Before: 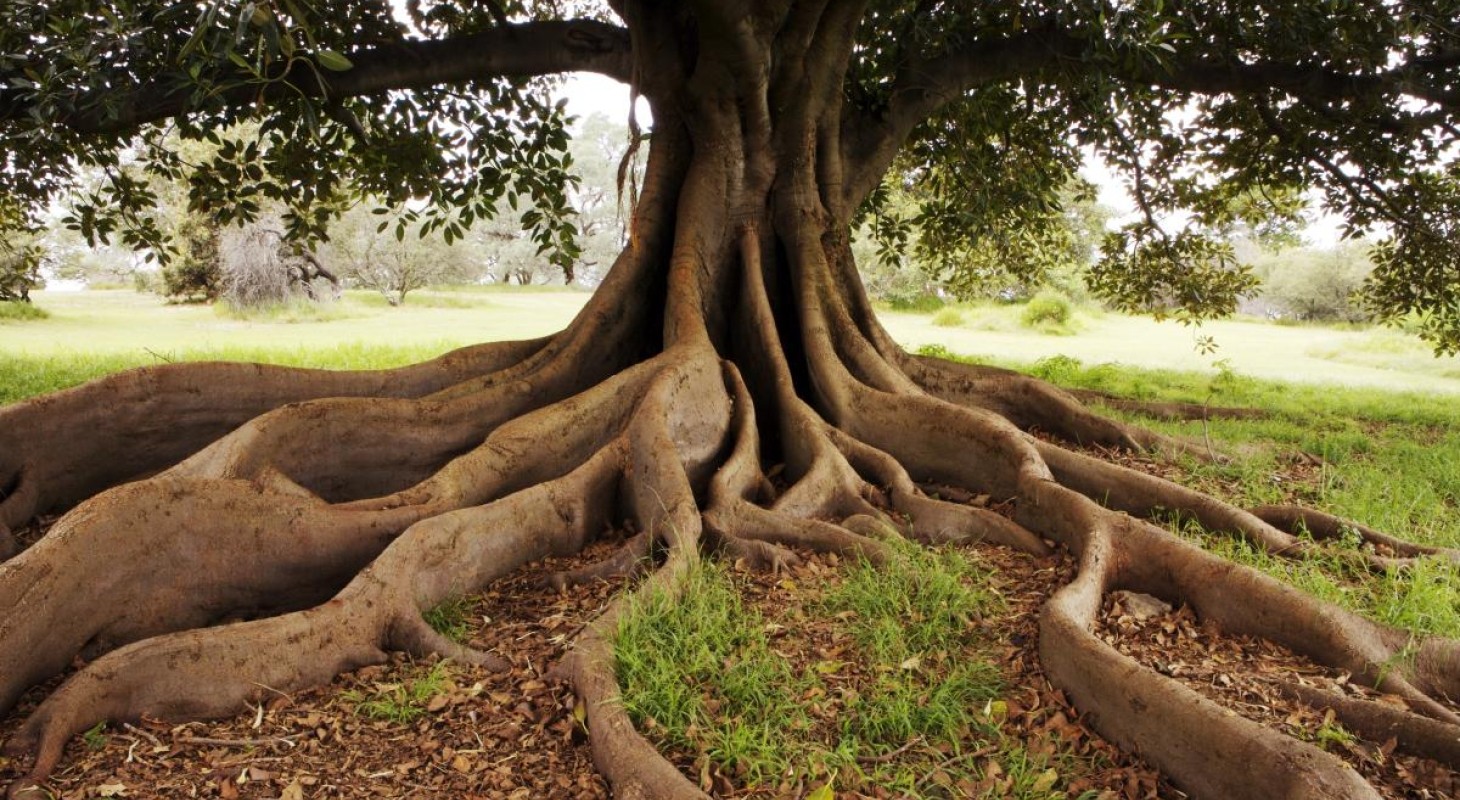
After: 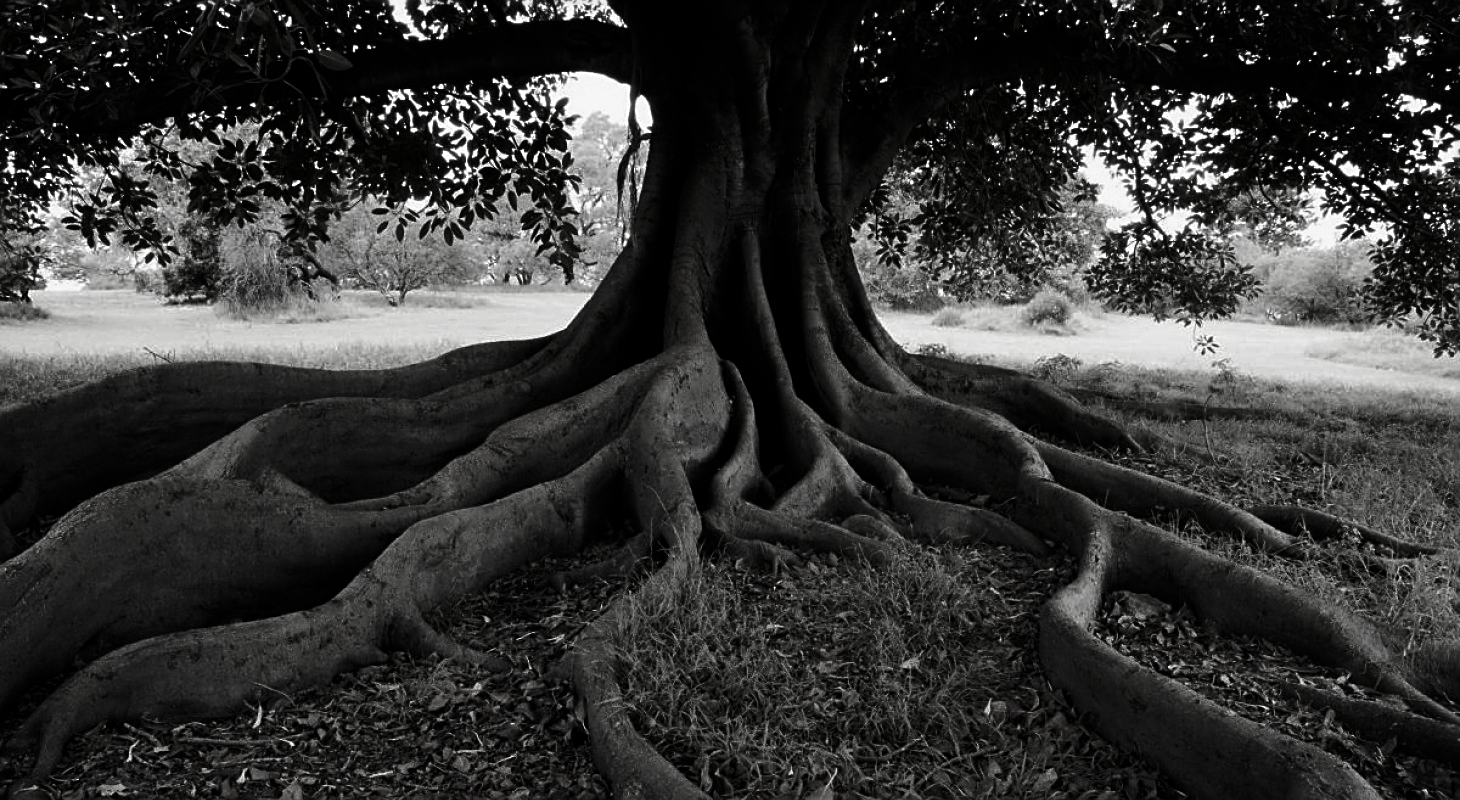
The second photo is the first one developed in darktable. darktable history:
sharpen: on, module defaults
contrast brightness saturation: contrast -0.027, brightness -0.599, saturation -0.982
